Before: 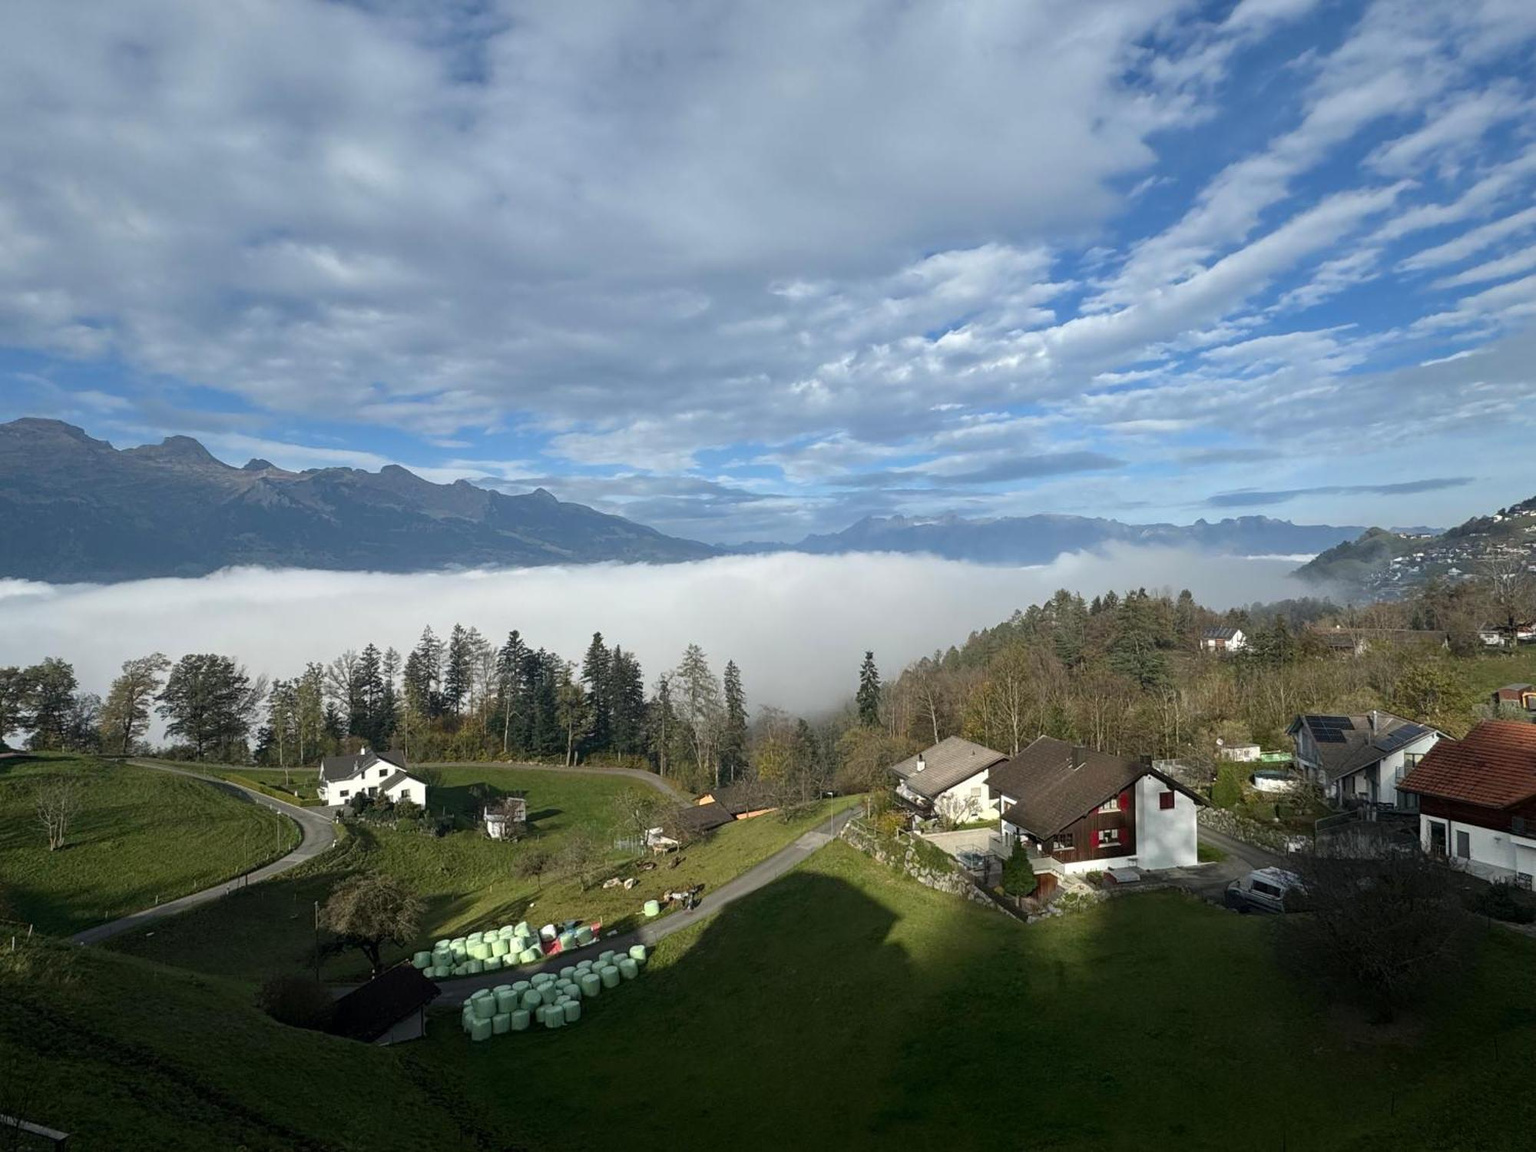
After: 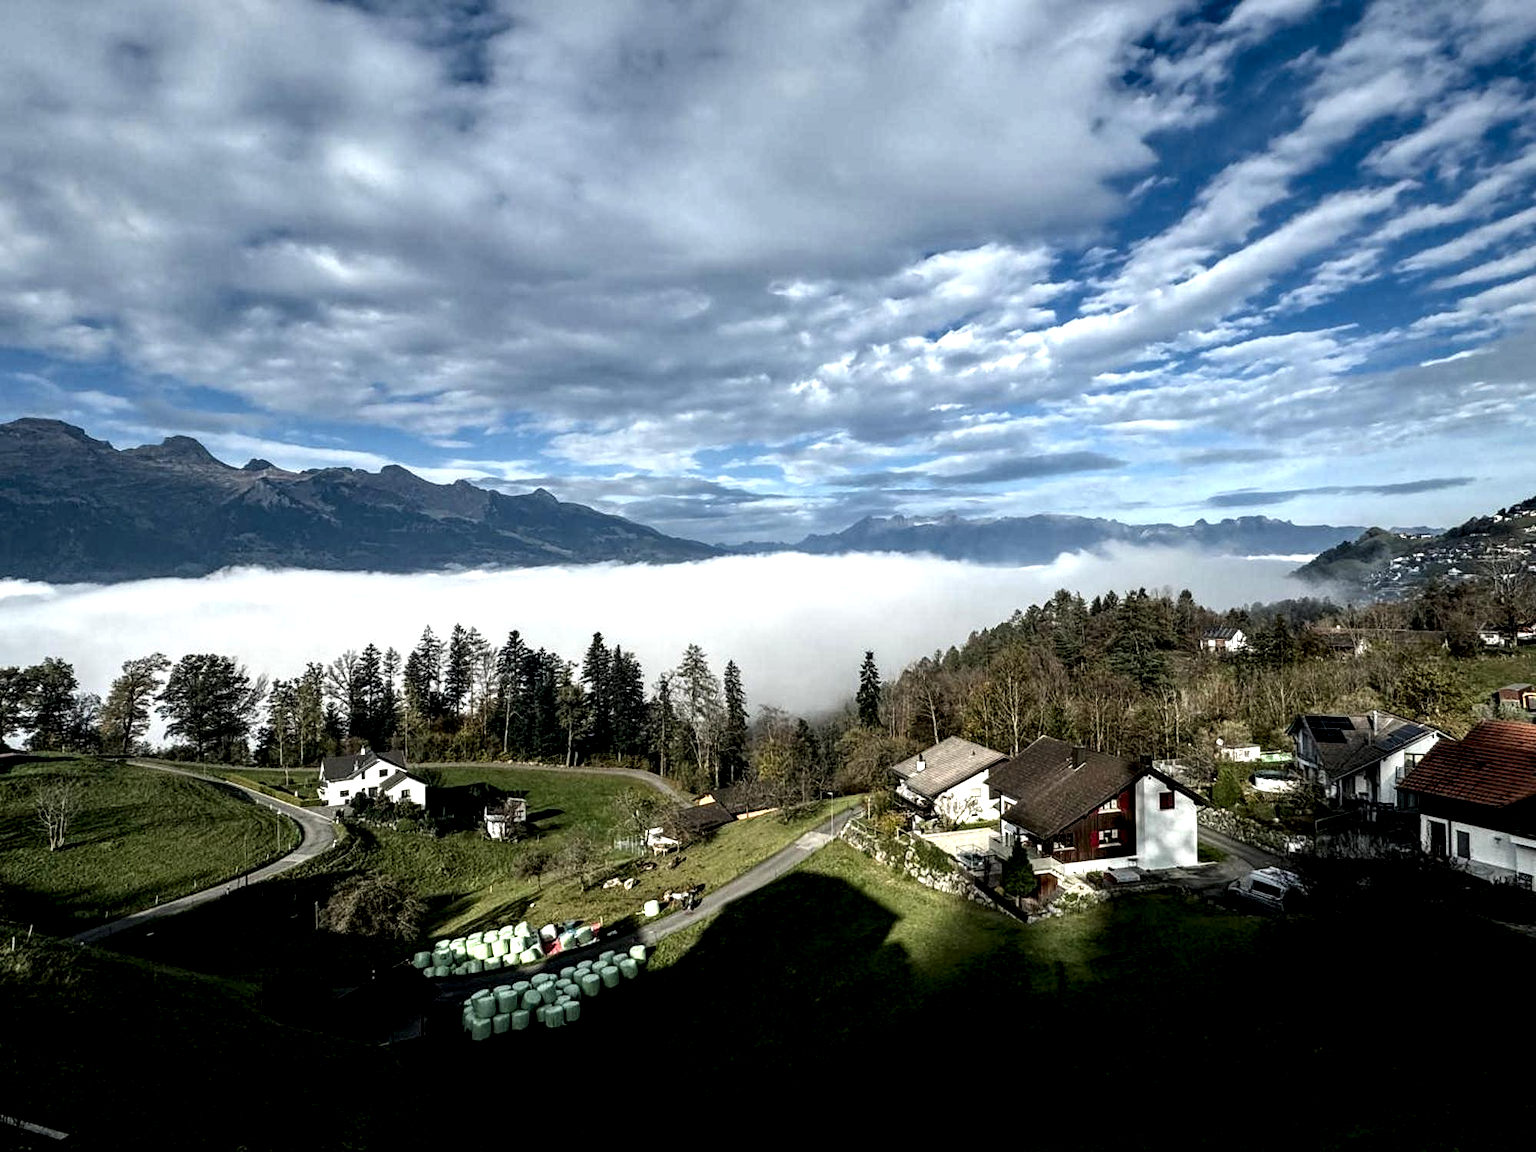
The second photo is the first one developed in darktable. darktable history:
local contrast: shadows 168%, detail 224%
